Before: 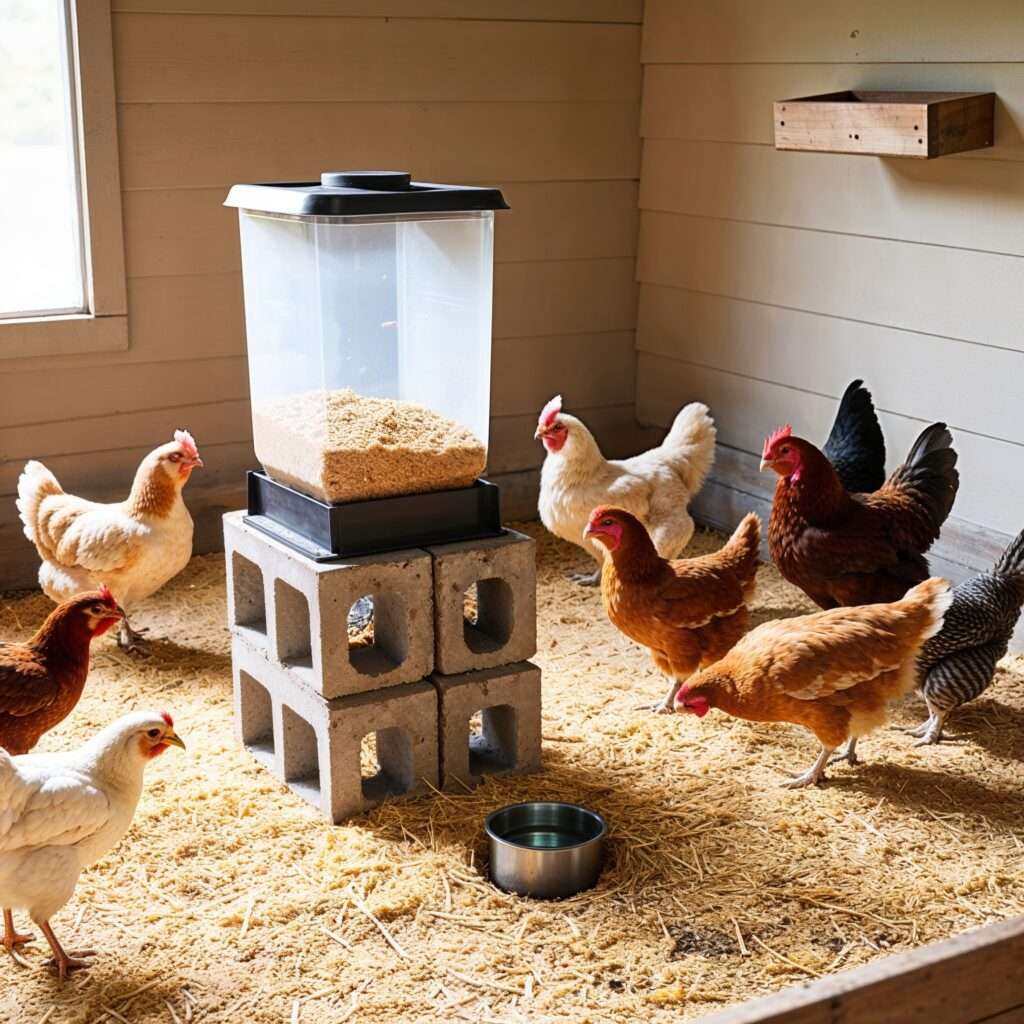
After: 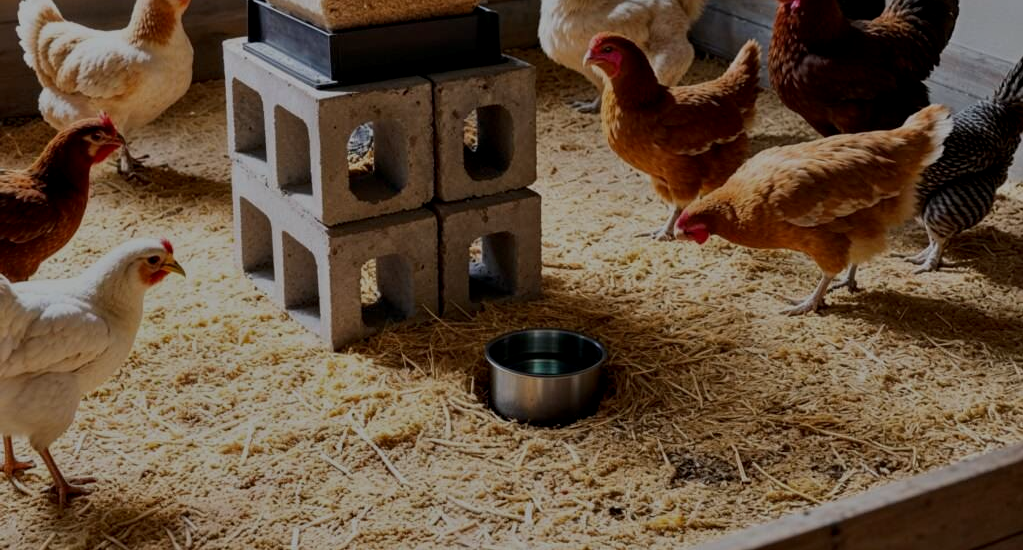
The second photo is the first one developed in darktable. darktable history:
exposure: exposure -1.468 EV, compensate highlight preservation false
crop and rotate: top 46.237%
contrast equalizer: octaves 7, y [[0.6 ×6], [0.55 ×6], [0 ×6], [0 ×6], [0 ×6]], mix 0.3
